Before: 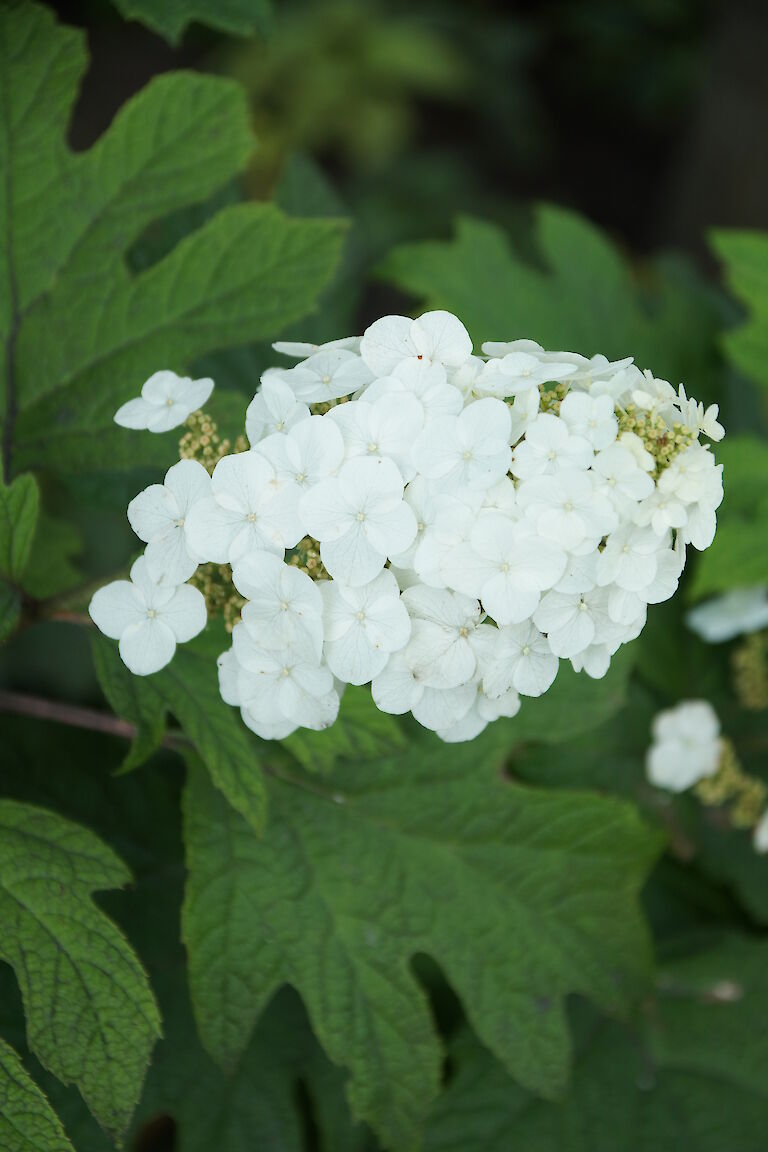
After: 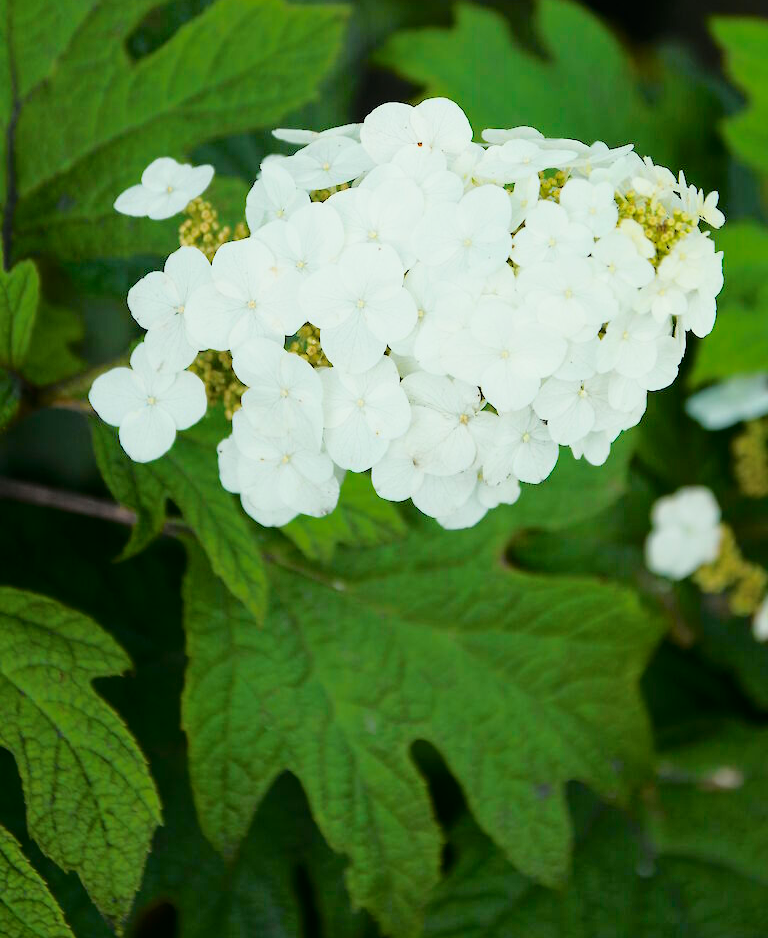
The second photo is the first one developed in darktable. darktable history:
crop and rotate: top 18.507%
color balance rgb: linear chroma grading › global chroma 10%, perceptual saturation grading › global saturation 30%, global vibrance 10%
color calibration: output colorfulness [0, 0.315, 0, 0], x 0.341, y 0.355, temperature 5166 K
tone curve: curves: ch0 [(0, 0) (0.088, 0.042) (0.208, 0.176) (0.257, 0.267) (0.406, 0.483) (0.489, 0.556) (0.667, 0.73) (0.793, 0.851) (0.994, 0.974)]; ch1 [(0, 0) (0.161, 0.092) (0.35, 0.33) (0.392, 0.392) (0.457, 0.467) (0.505, 0.497) (0.537, 0.518) (0.553, 0.53) (0.58, 0.567) (0.739, 0.697) (1, 1)]; ch2 [(0, 0) (0.346, 0.362) (0.448, 0.419) (0.502, 0.499) (0.533, 0.517) (0.556, 0.533) (0.629, 0.619) (0.717, 0.678) (1, 1)], color space Lab, independent channels, preserve colors none
